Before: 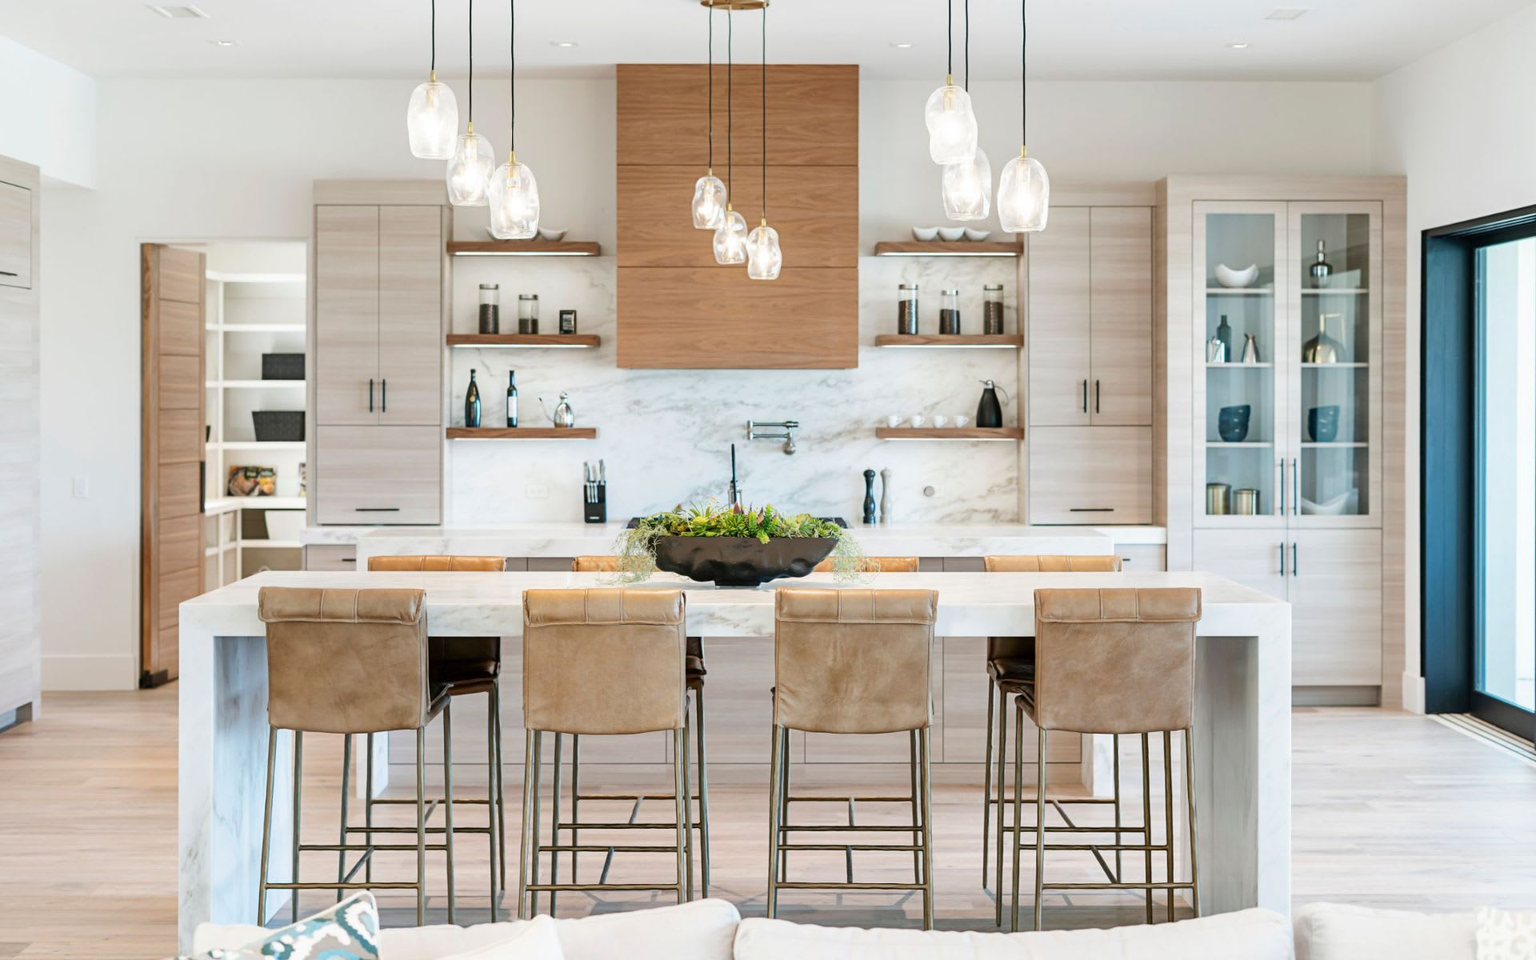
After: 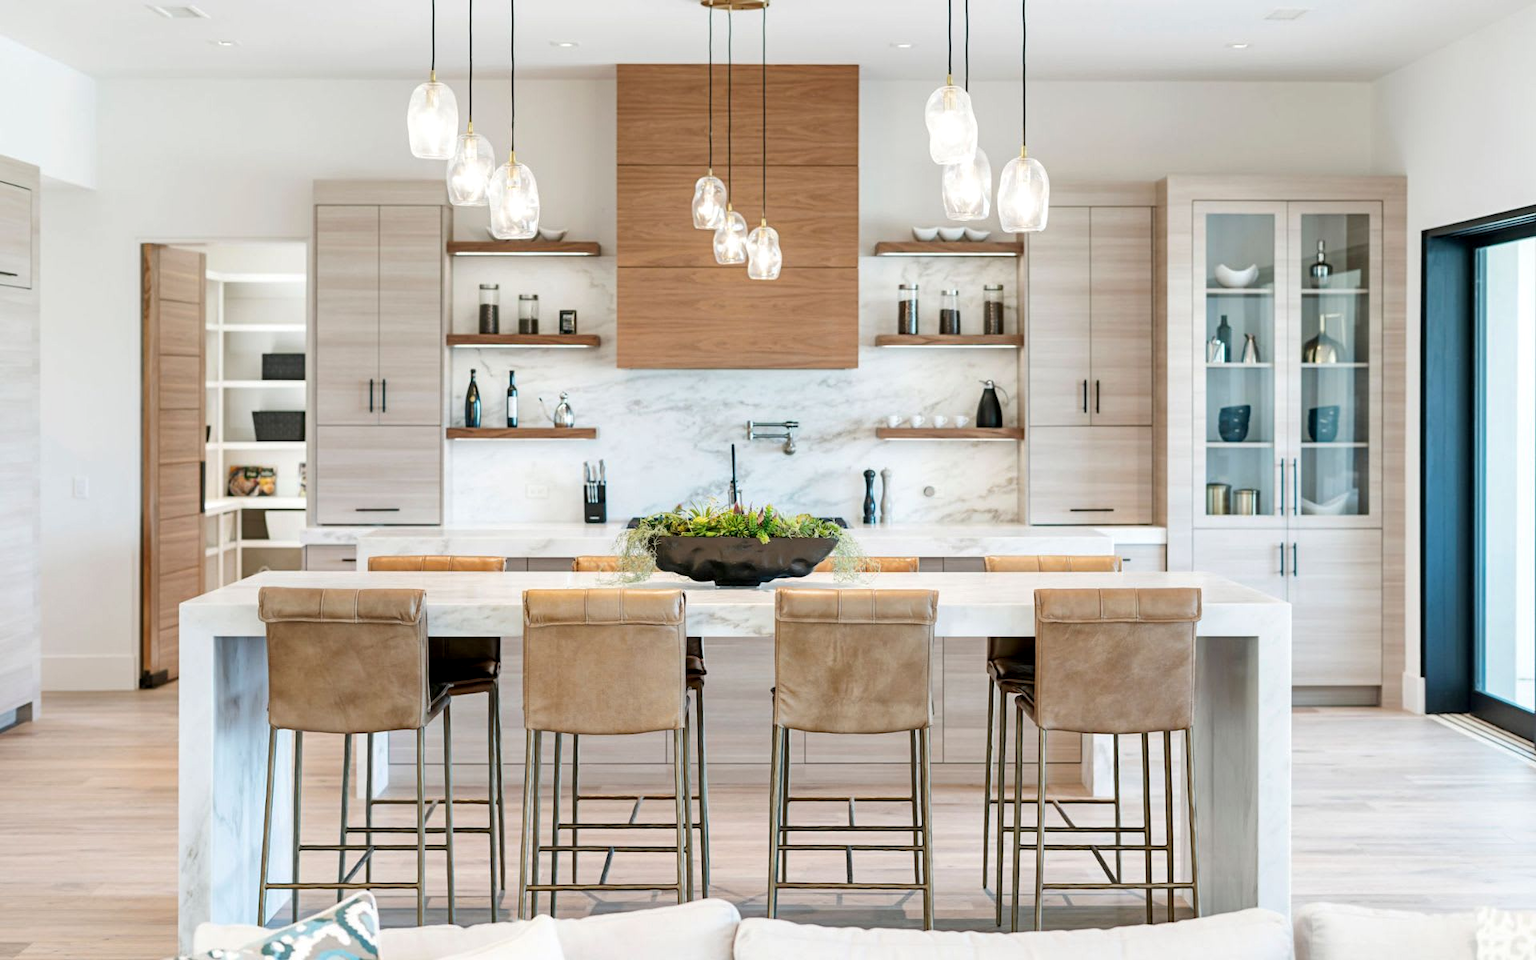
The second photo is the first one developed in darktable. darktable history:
local contrast: highlights 106%, shadows 102%, detail 119%, midtone range 0.2
exposure: compensate exposure bias true, compensate highlight preservation false
